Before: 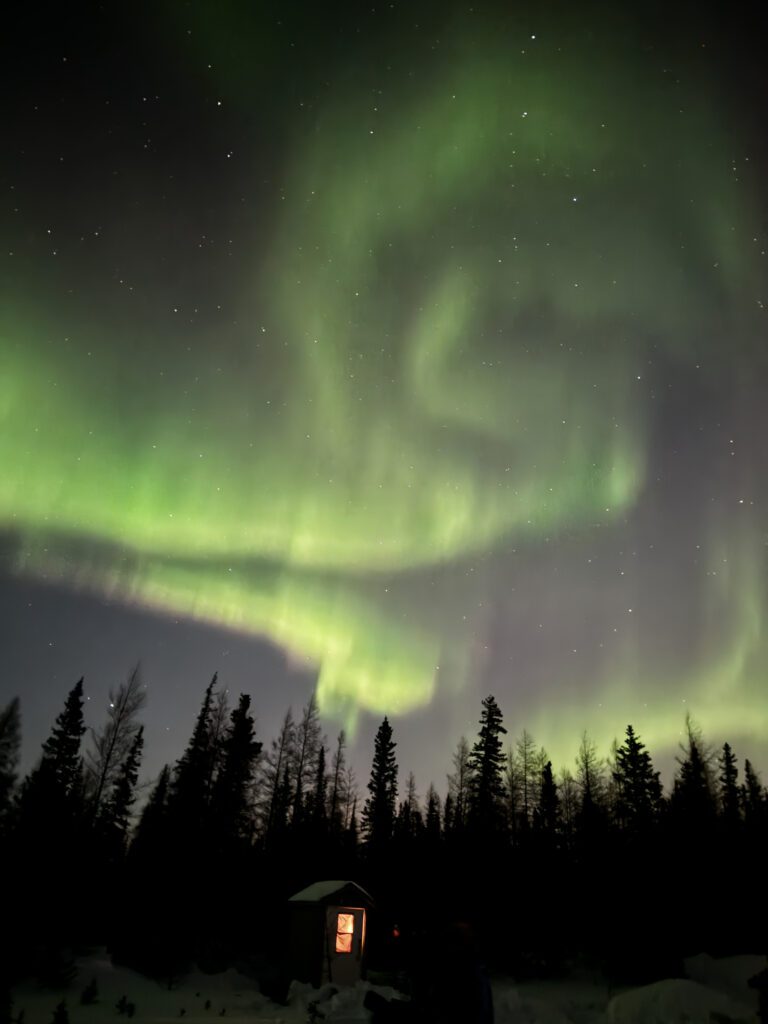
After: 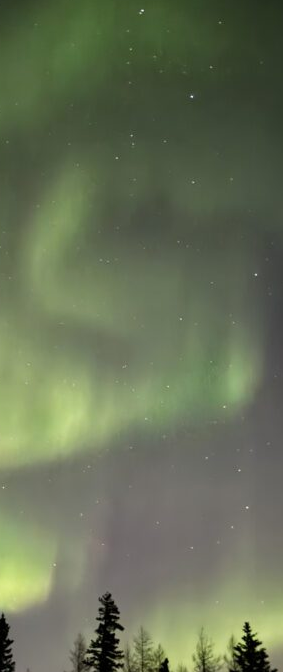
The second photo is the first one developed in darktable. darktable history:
tone equalizer: on, module defaults
crop and rotate: left 49.936%, top 10.094%, right 13.136%, bottom 24.256%
